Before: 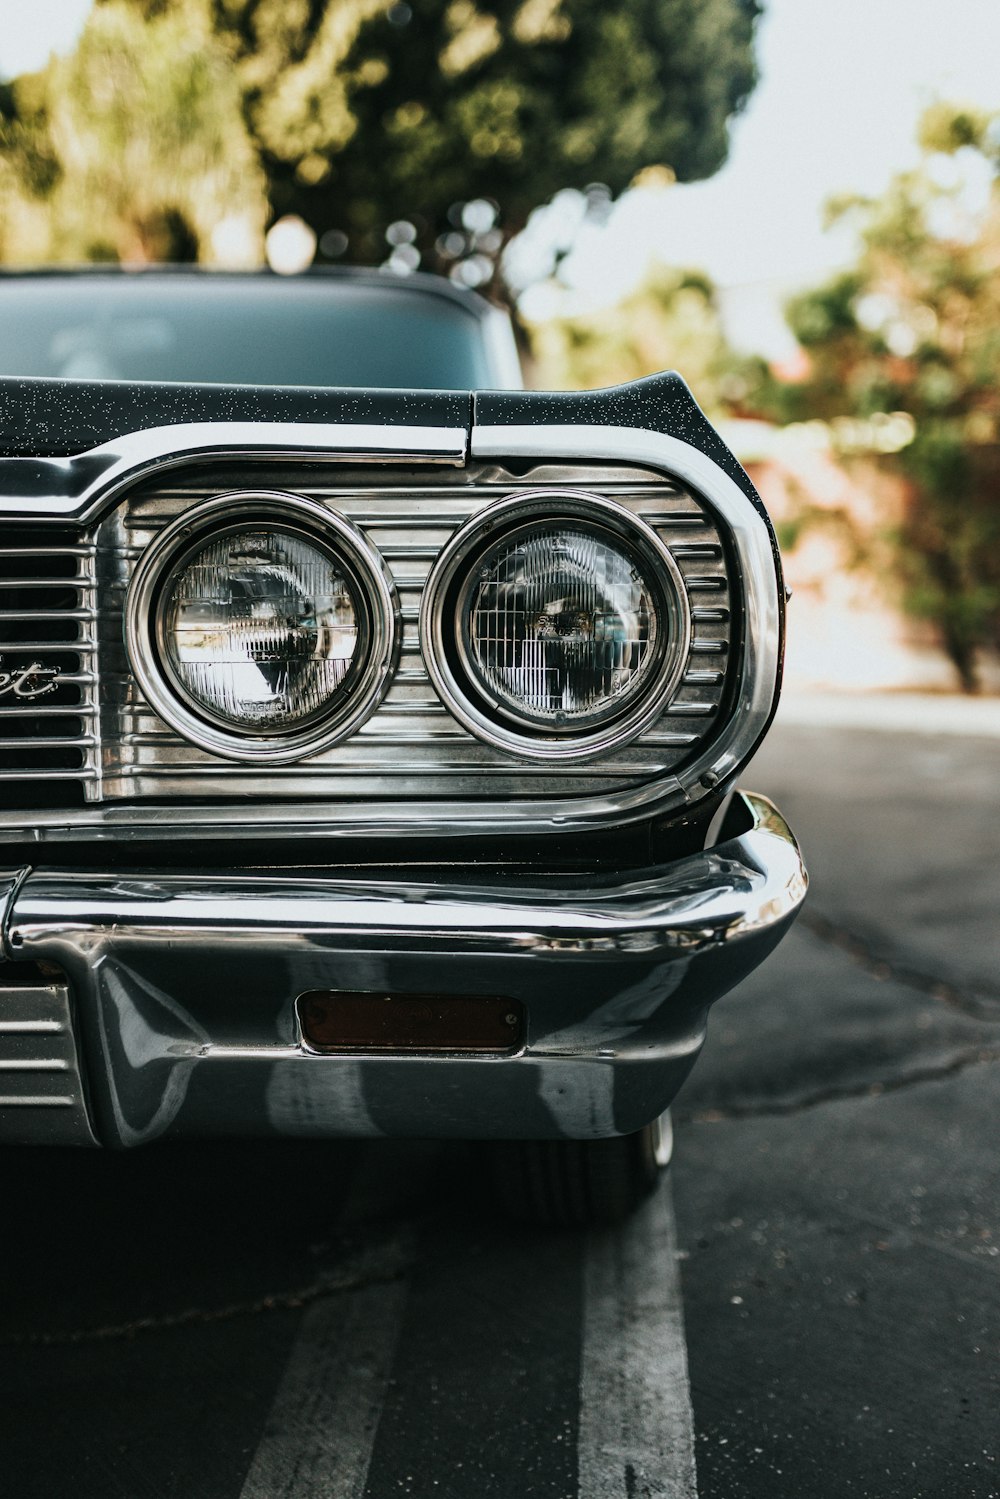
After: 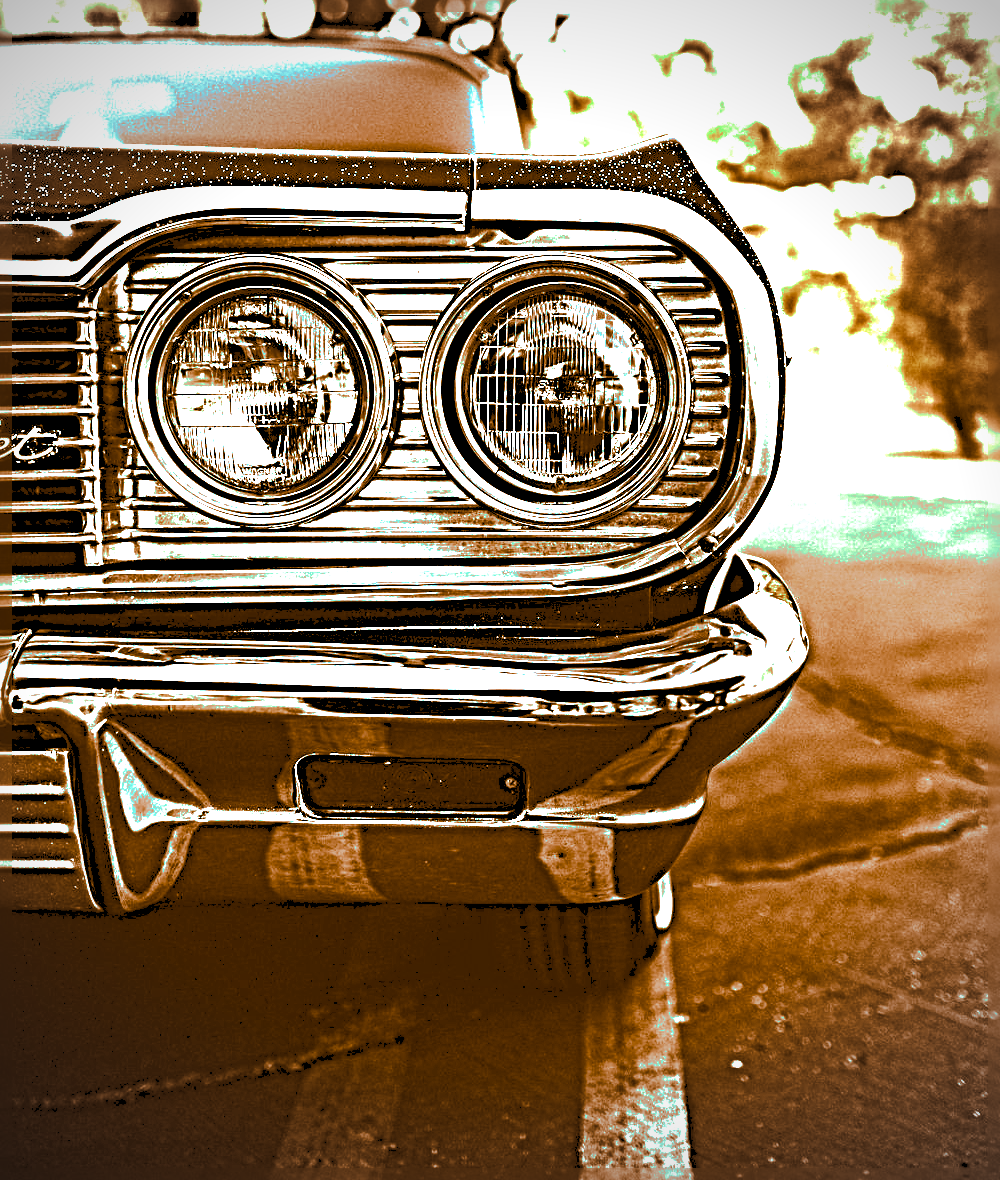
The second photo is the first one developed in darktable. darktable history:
split-toning: shadows › hue 26°, shadows › saturation 0.92, highlights › hue 40°, highlights › saturation 0.92, balance -63, compress 0%
crop and rotate: top 15.774%, bottom 5.506%
exposure: black level correction 0.001, exposure 1.3 EV, compensate highlight preservation false
tone curve: curves: ch0 [(0, 0) (0.003, 0.149) (0.011, 0.152) (0.025, 0.154) (0.044, 0.164) (0.069, 0.179) (0.1, 0.194) (0.136, 0.211) (0.177, 0.232) (0.224, 0.258) (0.277, 0.289) (0.335, 0.326) (0.399, 0.371) (0.468, 0.438) (0.543, 0.504) (0.623, 0.569) (0.709, 0.642) (0.801, 0.716) (0.898, 0.775) (1, 1)], preserve colors none
sharpen: radius 6.3, amount 1.8, threshold 0
color balance: mode lift, gamma, gain (sRGB), lift [0.997, 0.979, 1.021, 1.011], gamma [1, 1.084, 0.916, 0.998], gain [1, 0.87, 1.13, 1.101], contrast 4.55%, contrast fulcrum 38.24%, output saturation 104.09%
vignetting: unbound false
